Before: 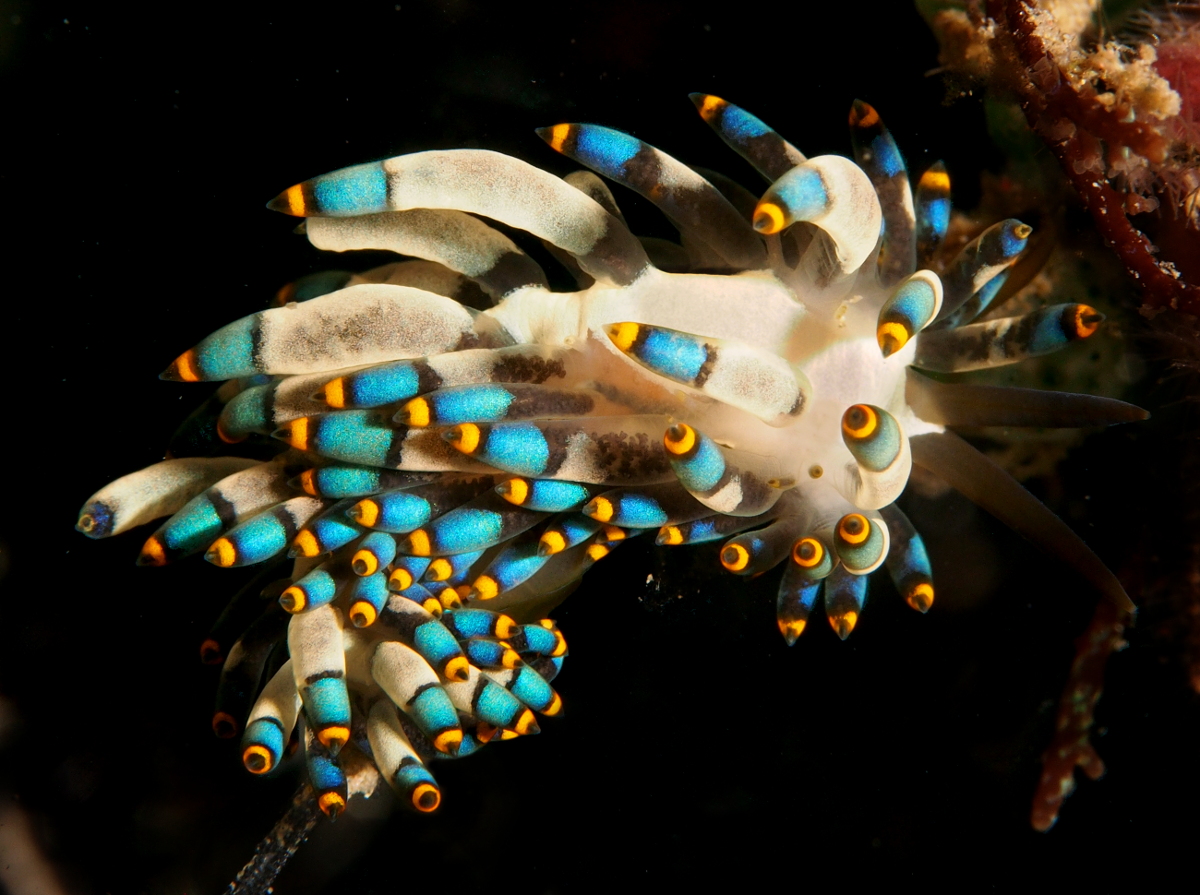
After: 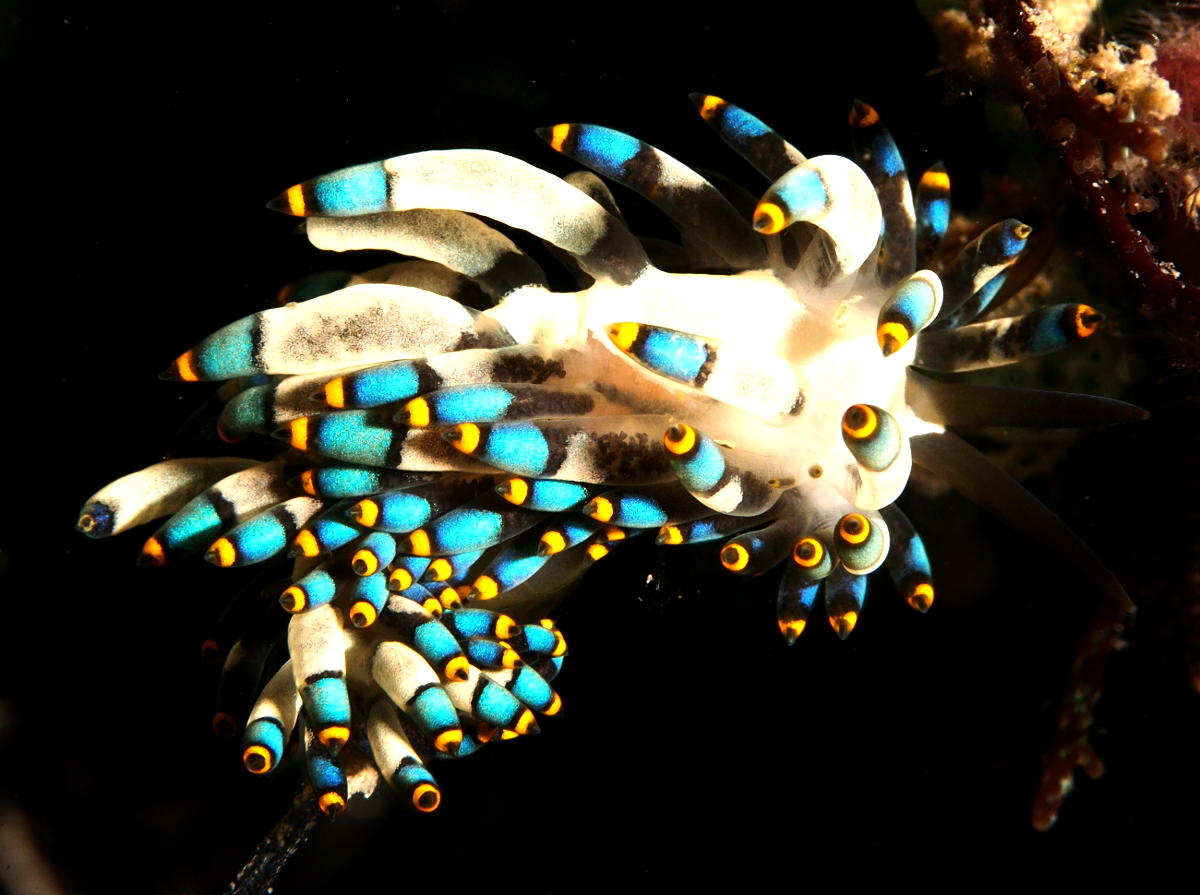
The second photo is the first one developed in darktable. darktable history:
tone equalizer: -8 EV -1.08 EV, -7 EV -1.01 EV, -6 EV -0.867 EV, -5 EV -0.578 EV, -3 EV 0.578 EV, -2 EV 0.867 EV, -1 EV 1.01 EV, +0 EV 1.08 EV, edges refinement/feathering 500, mask exposure compensation -1.57 EV, preserve details no
exposure: compensate highlight preservation false
